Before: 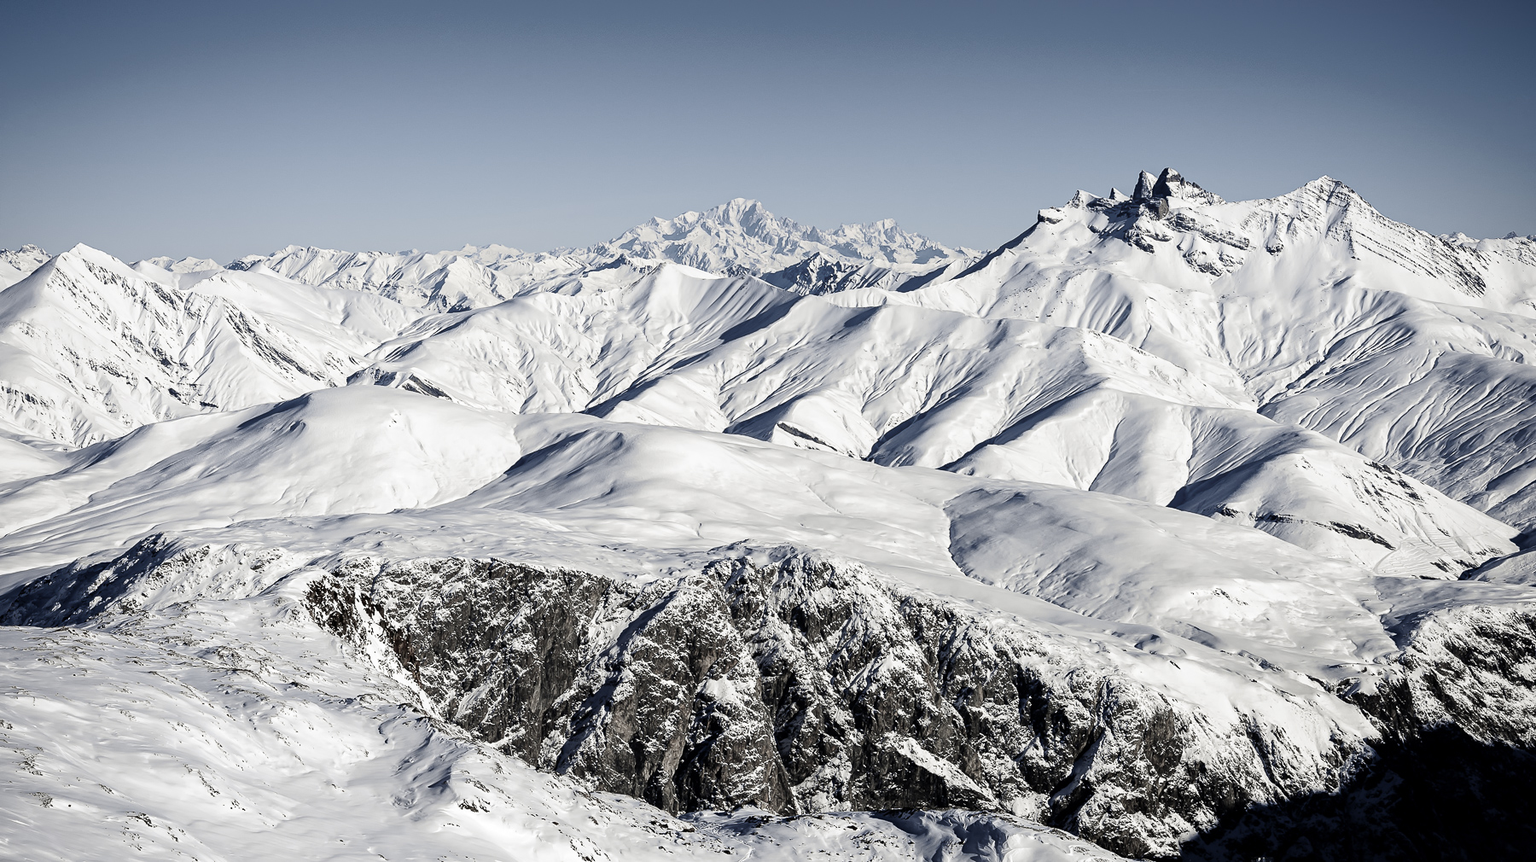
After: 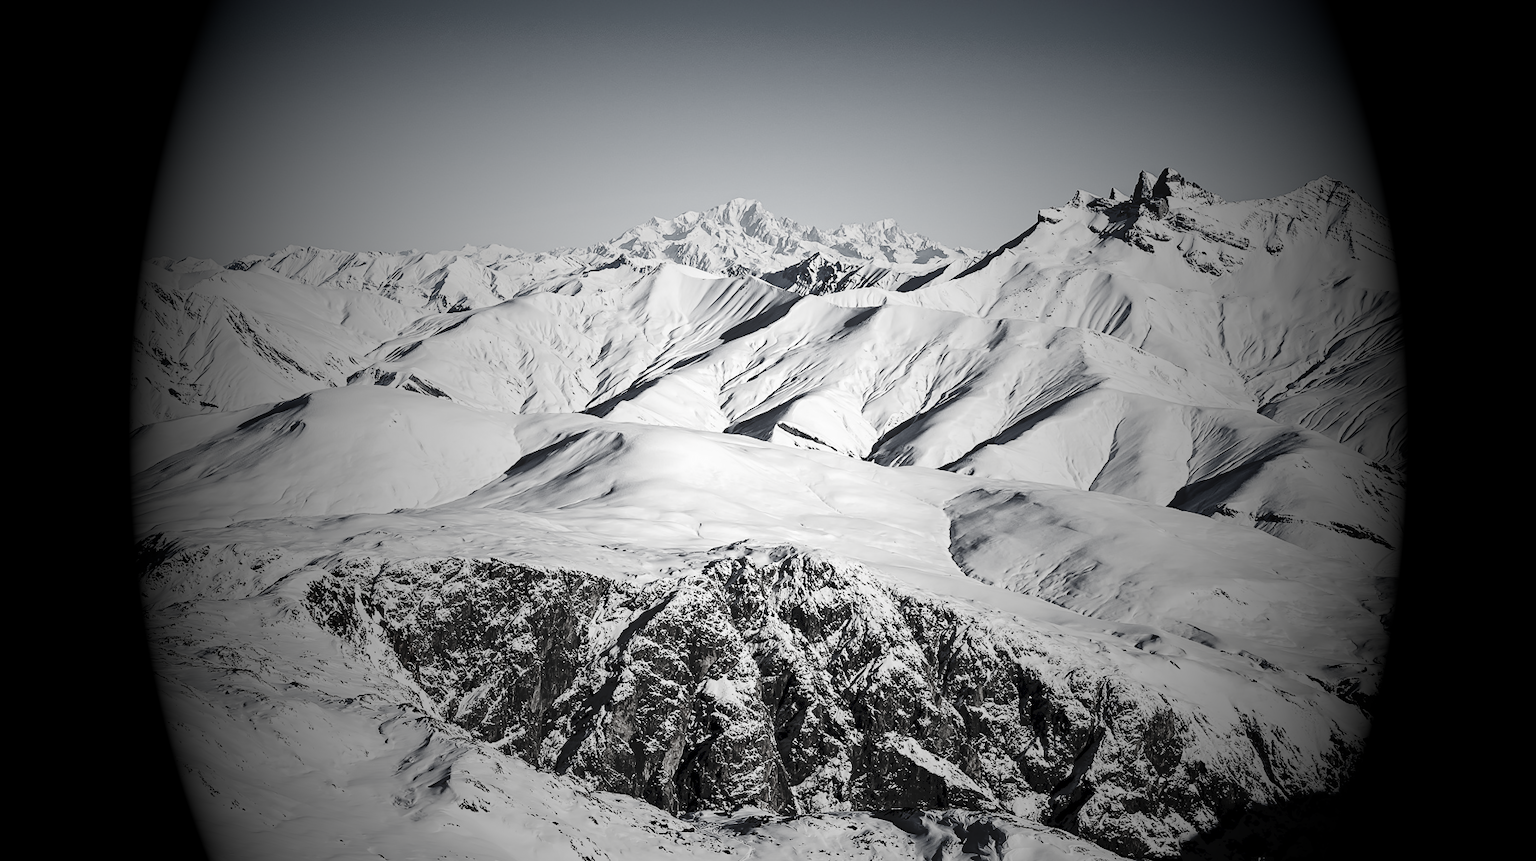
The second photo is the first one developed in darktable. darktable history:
vignetting: fall-off start 15.9%, fall-off radius 100%, brightness -1, saturation 0.5, width/height ratio 0.719
color correction: saturation 0.2
tone curve: curves: ch0 [(0, 0) (0.003, 0.117) (0.011, 0.118) (0.025, 0.123) (0.044, 0.13) (0.069, 0.137) (0.1, 0.149) (0.136, 0.157) (0.177, 0.184) (0.224, 0.217) (0.277, 0.257) (0.335, 0.324) (0.399, 0.406) (0.468, 0.511) (0.543, 0.609) (0.623, 0.712) (0.709, 0.8) (0.801, 0.877) (0.898, 0.938) (1, 1)], preserve colors none
